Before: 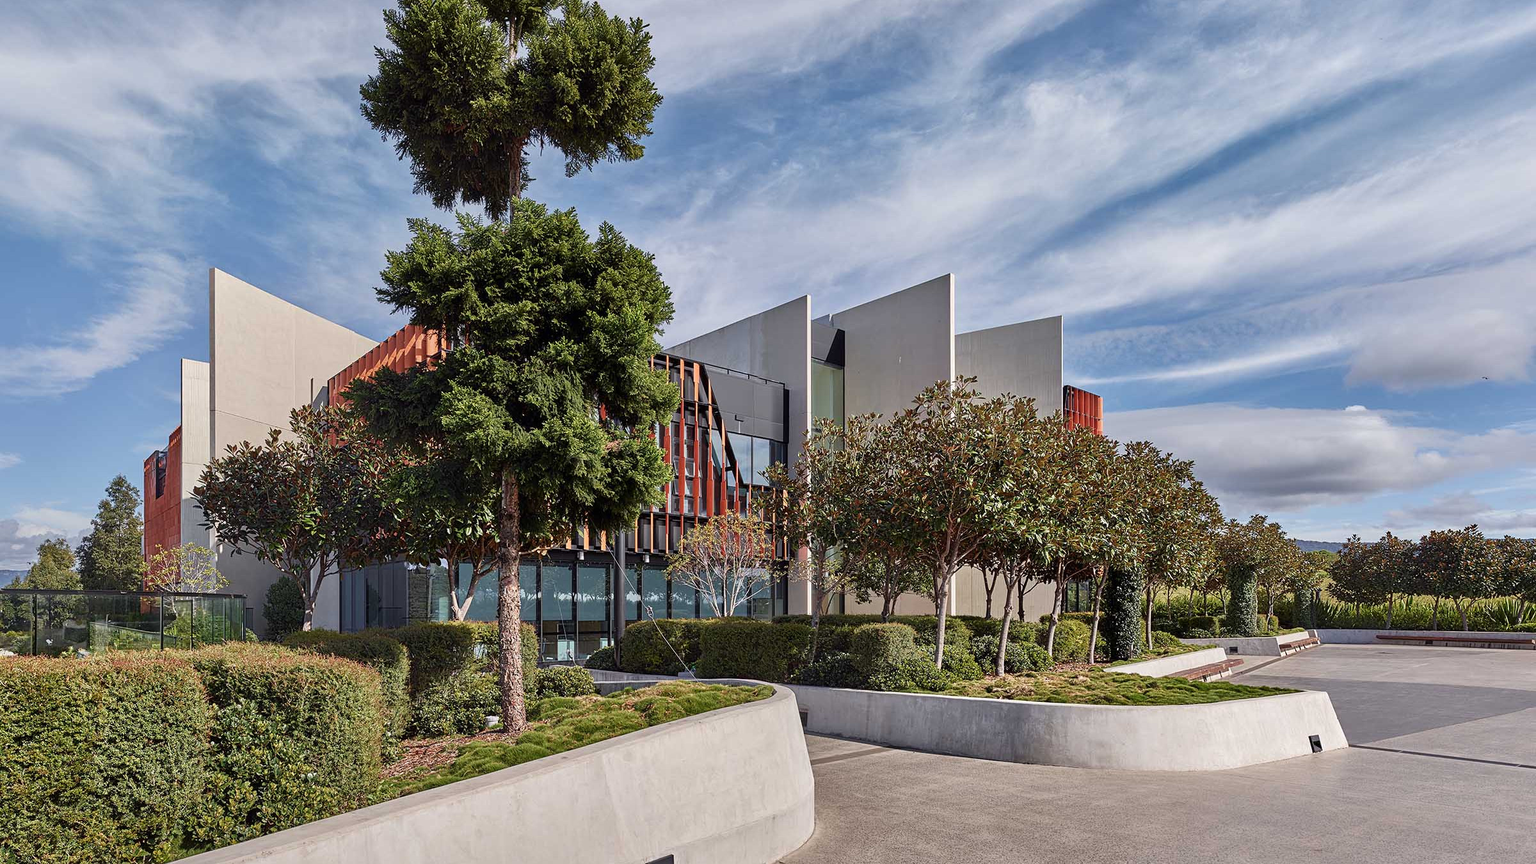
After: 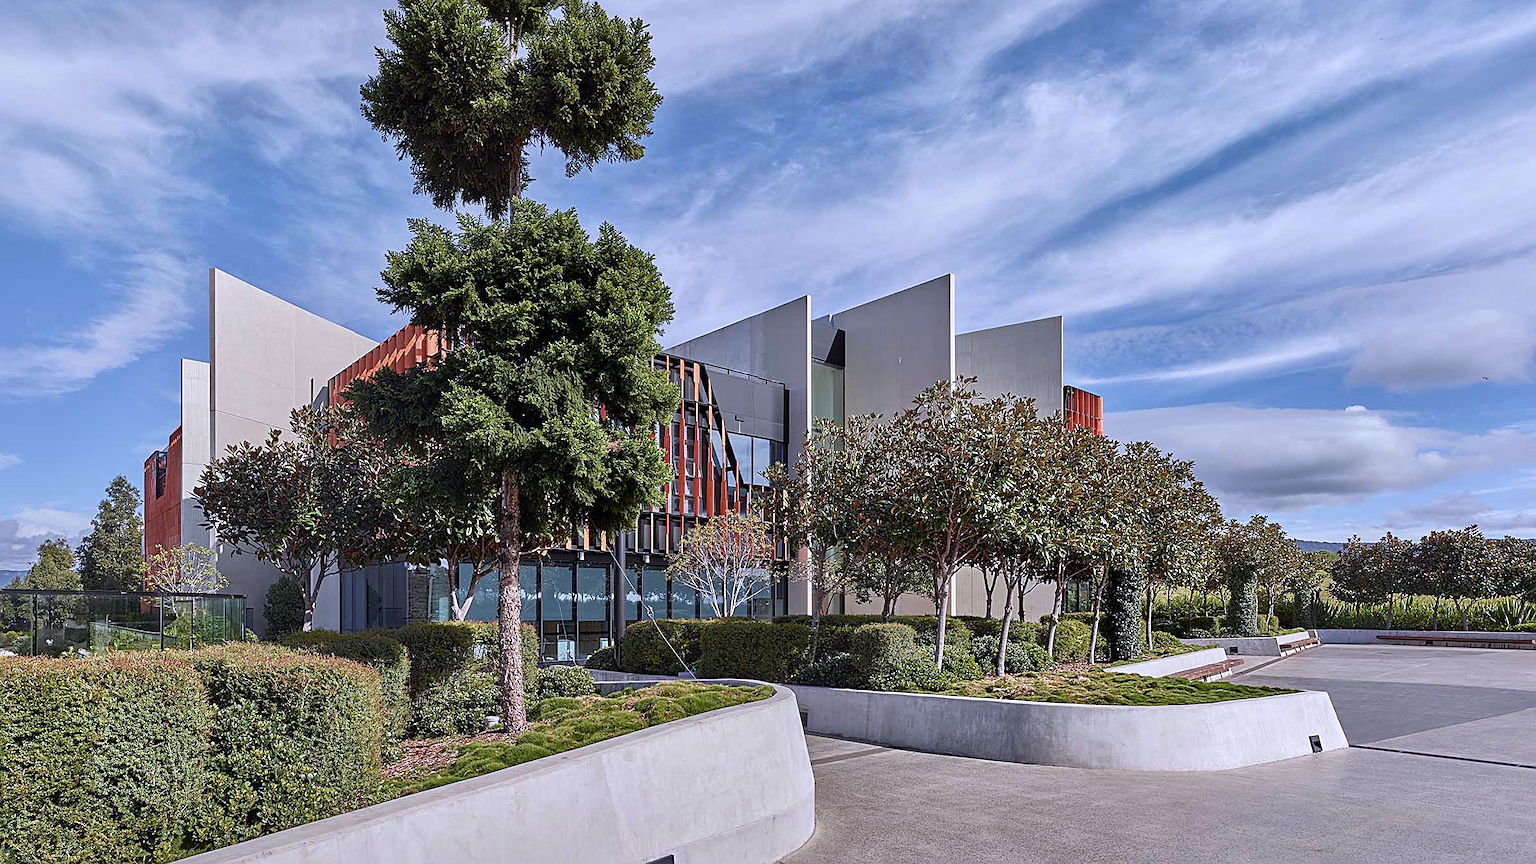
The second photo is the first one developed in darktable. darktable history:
sharpen: on, module defaults
white balance: red 0.967, blue 1.119, emerald 0.756
